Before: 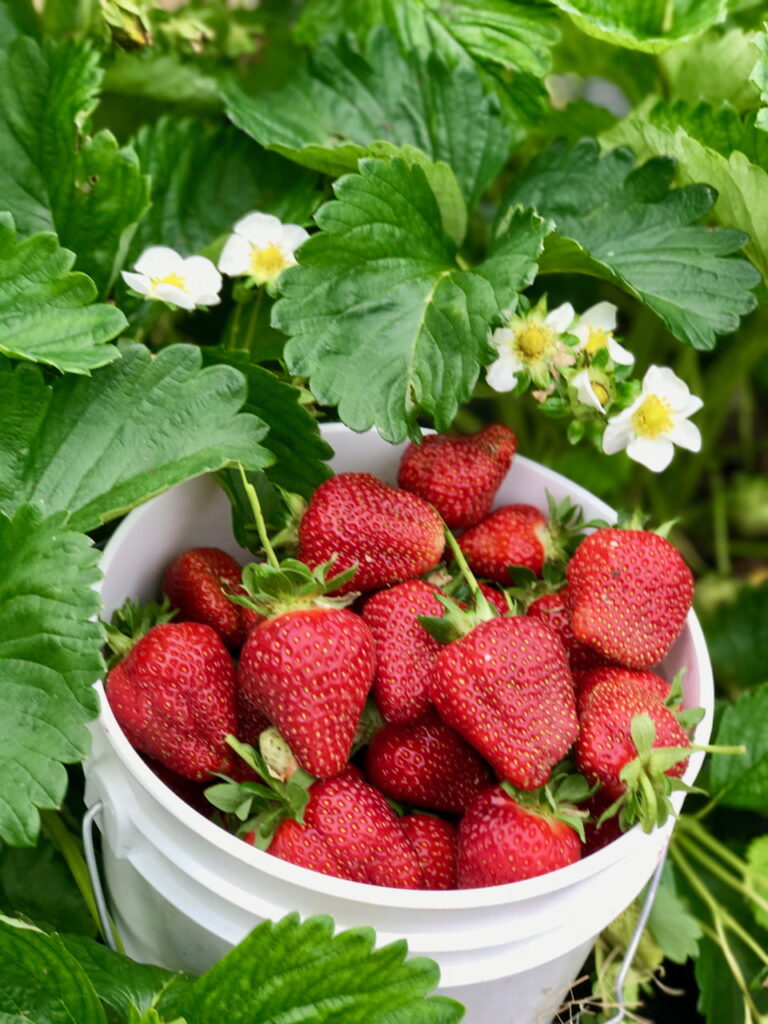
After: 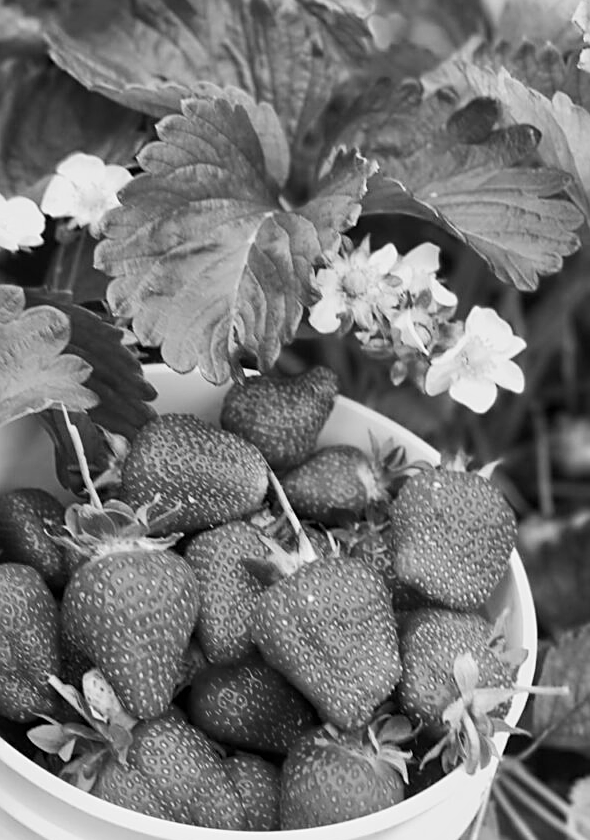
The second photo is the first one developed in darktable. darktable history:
contrast brightness saturation: contrast 0.15, brightness 0.05
crop: left 23.095%, top 5.827%, bottom 11.854%
monochrome: a 73.58, b 64.21
sharpen: on, module defaults
